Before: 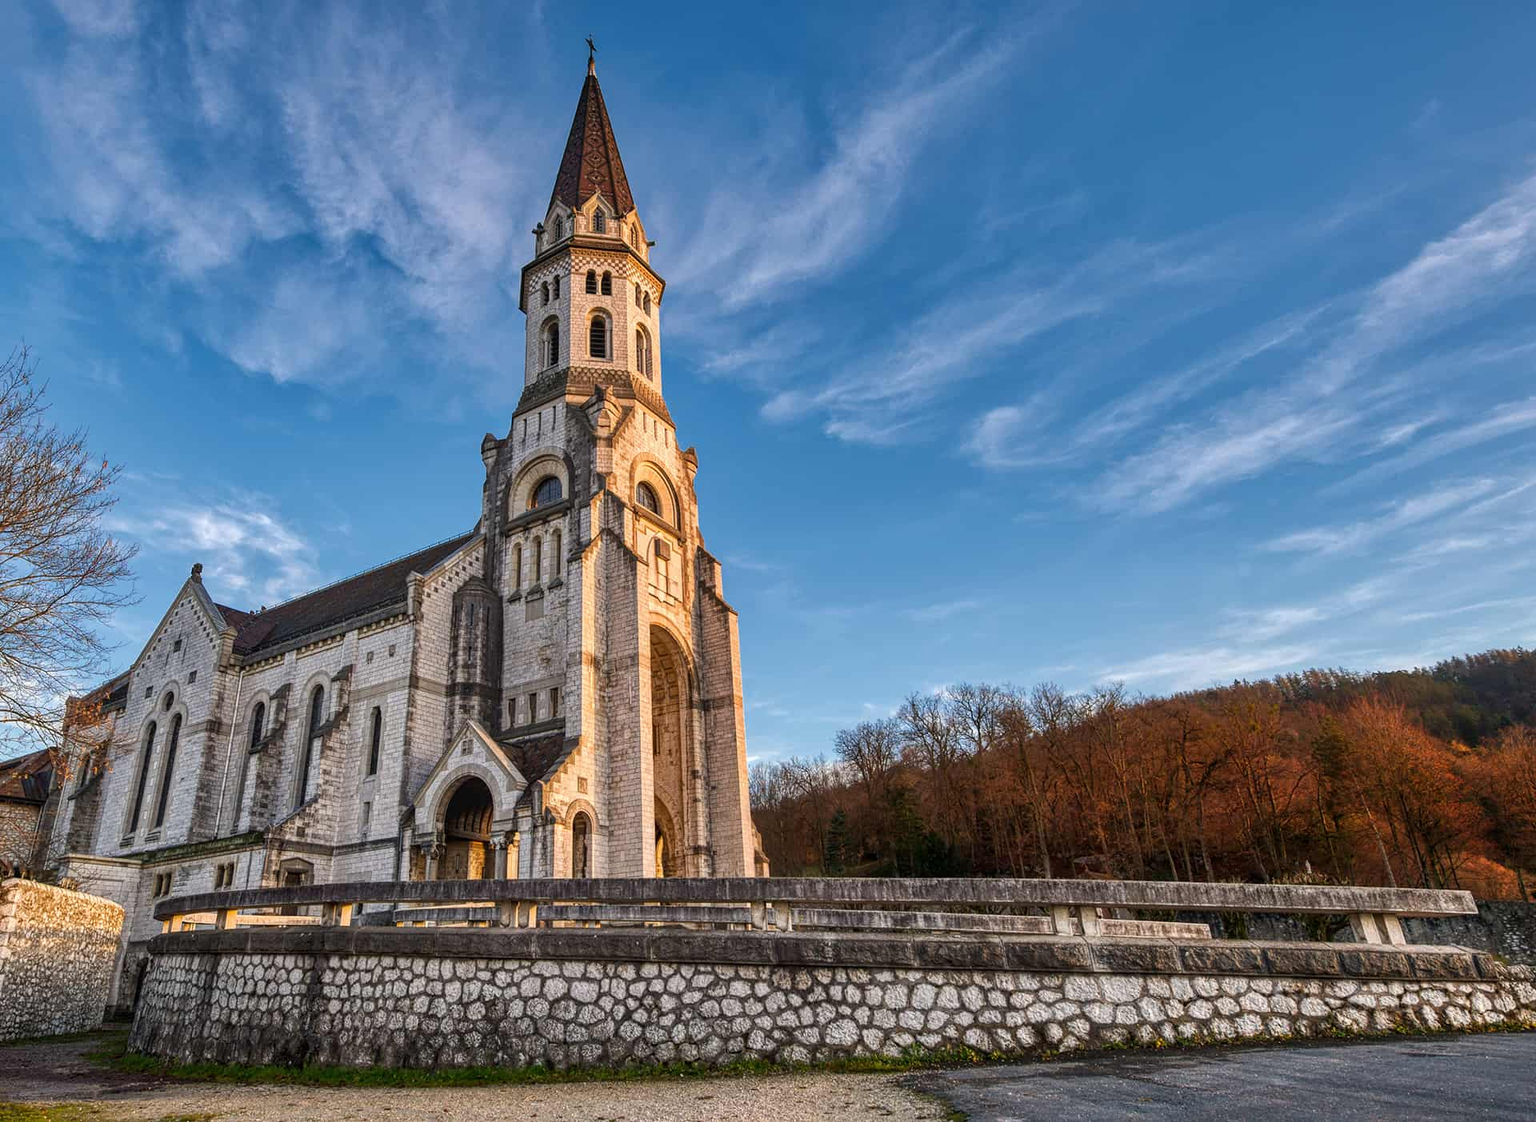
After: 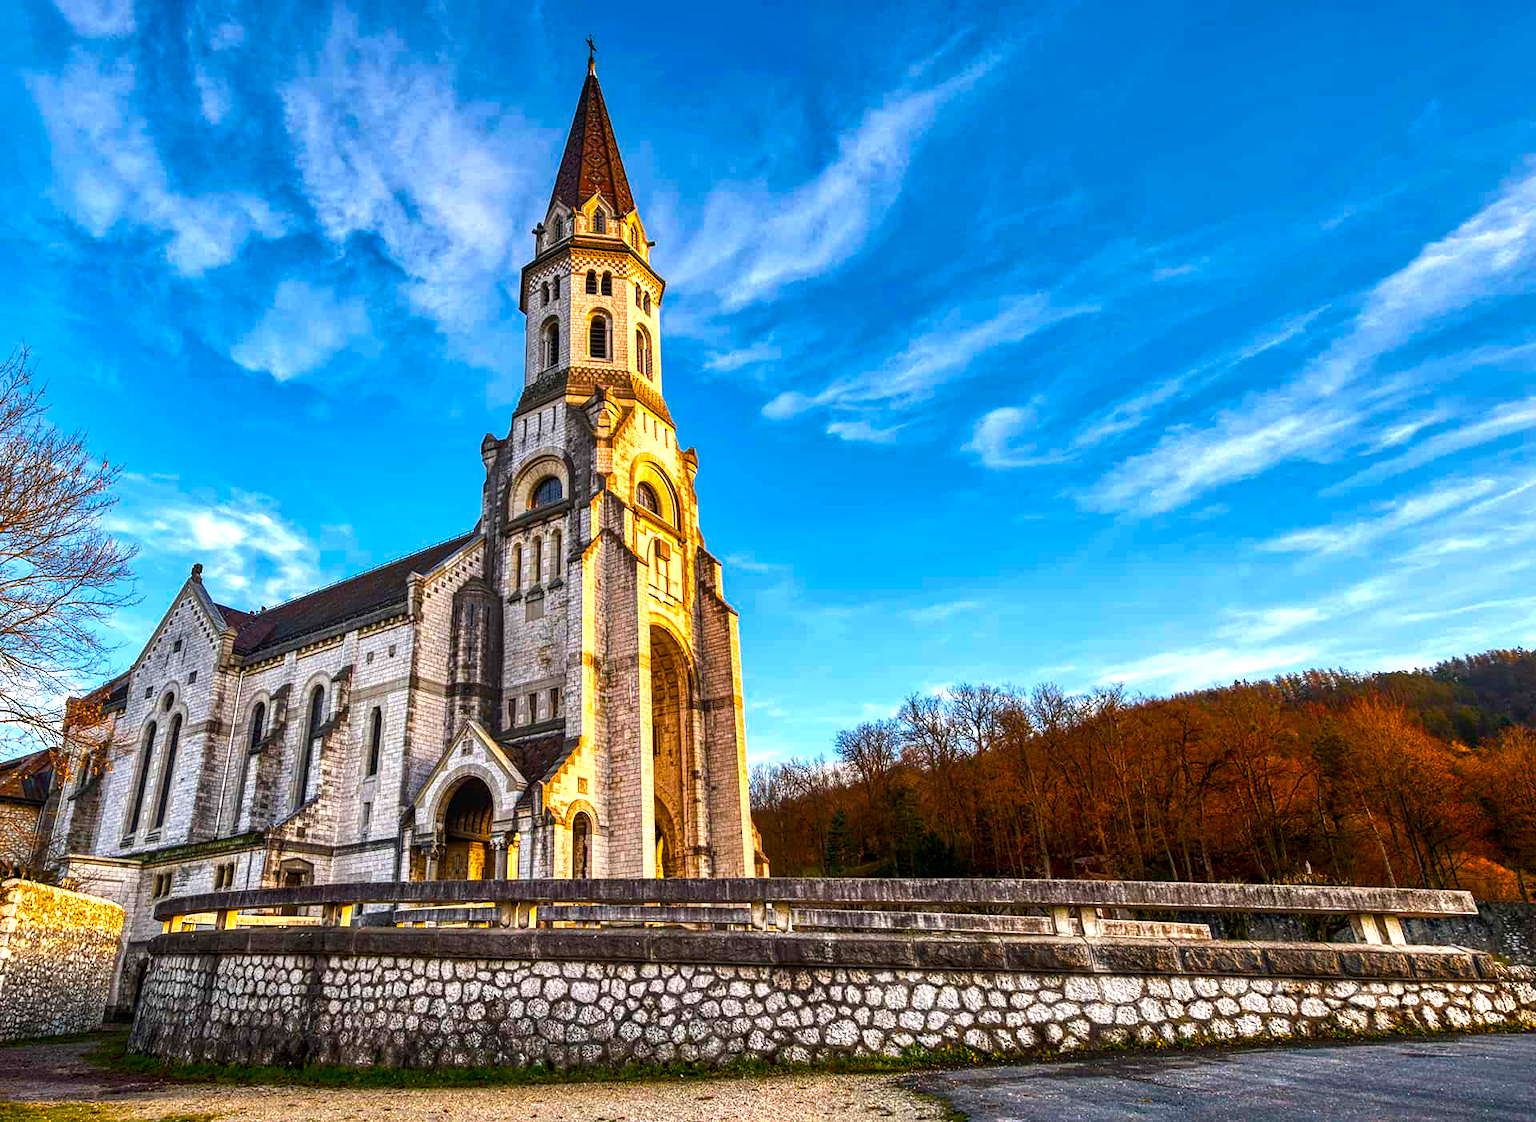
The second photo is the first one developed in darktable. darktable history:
exposure: black level correction 0, exposure 0.4 EV, compensate exposure bias true, compensate highlight preservation false
local contrast: highlights 61%, shadows 106%, detail 107%, midtone range 0.529
color balance rgb: linear chroma grading › global chroma 9%, perceptual saturation grading › global saturation 36%, perceptual saturation grading › shadows 35%, perceptual brilliance grading › global brilliance 15%, perceptual brilliance grading › shadows -35%, global vibrance 15%
